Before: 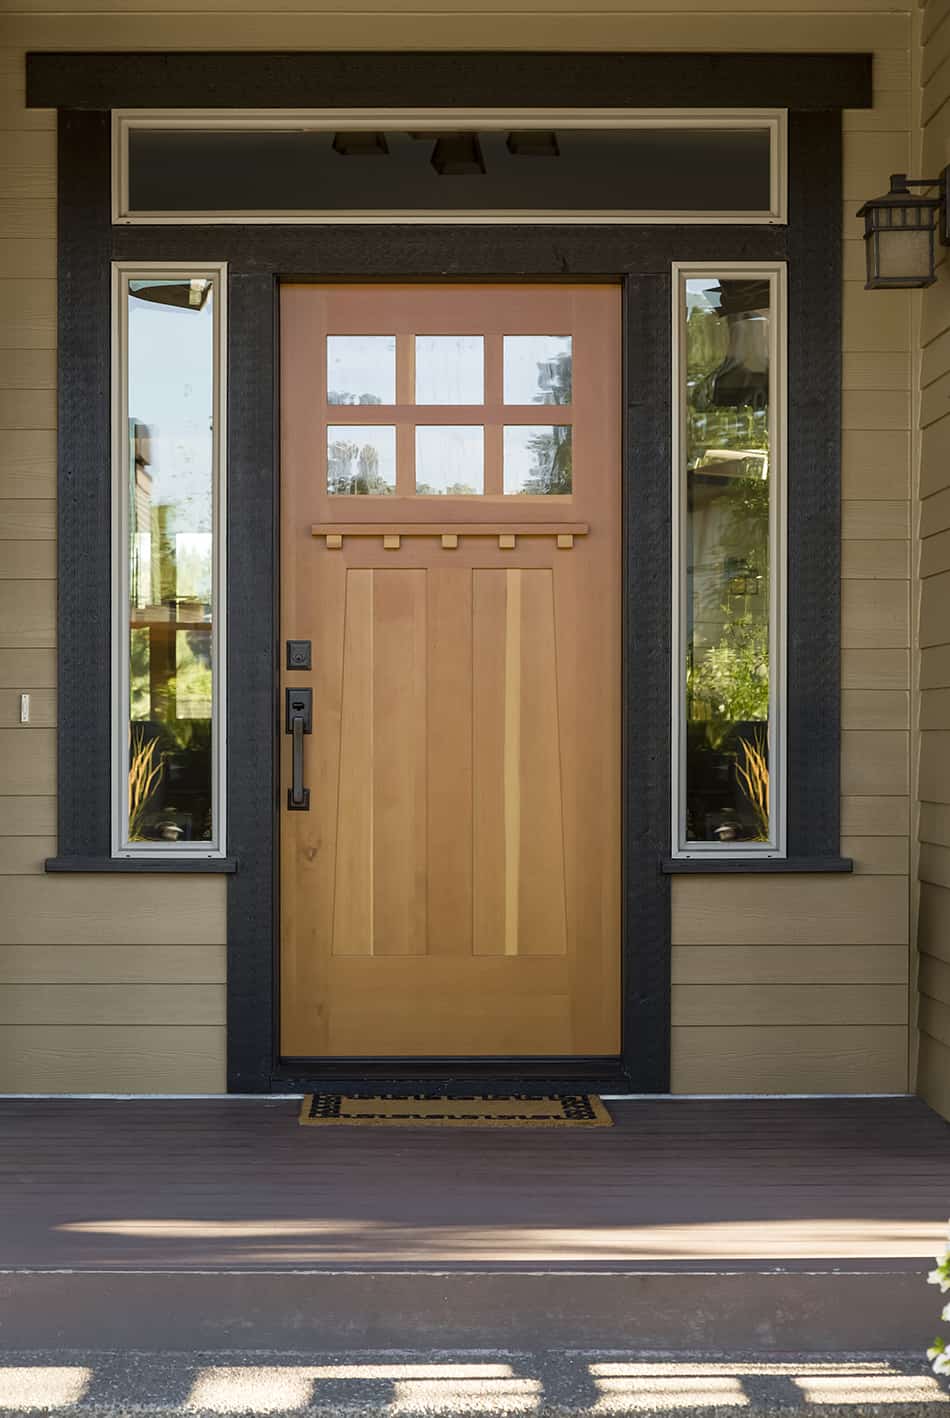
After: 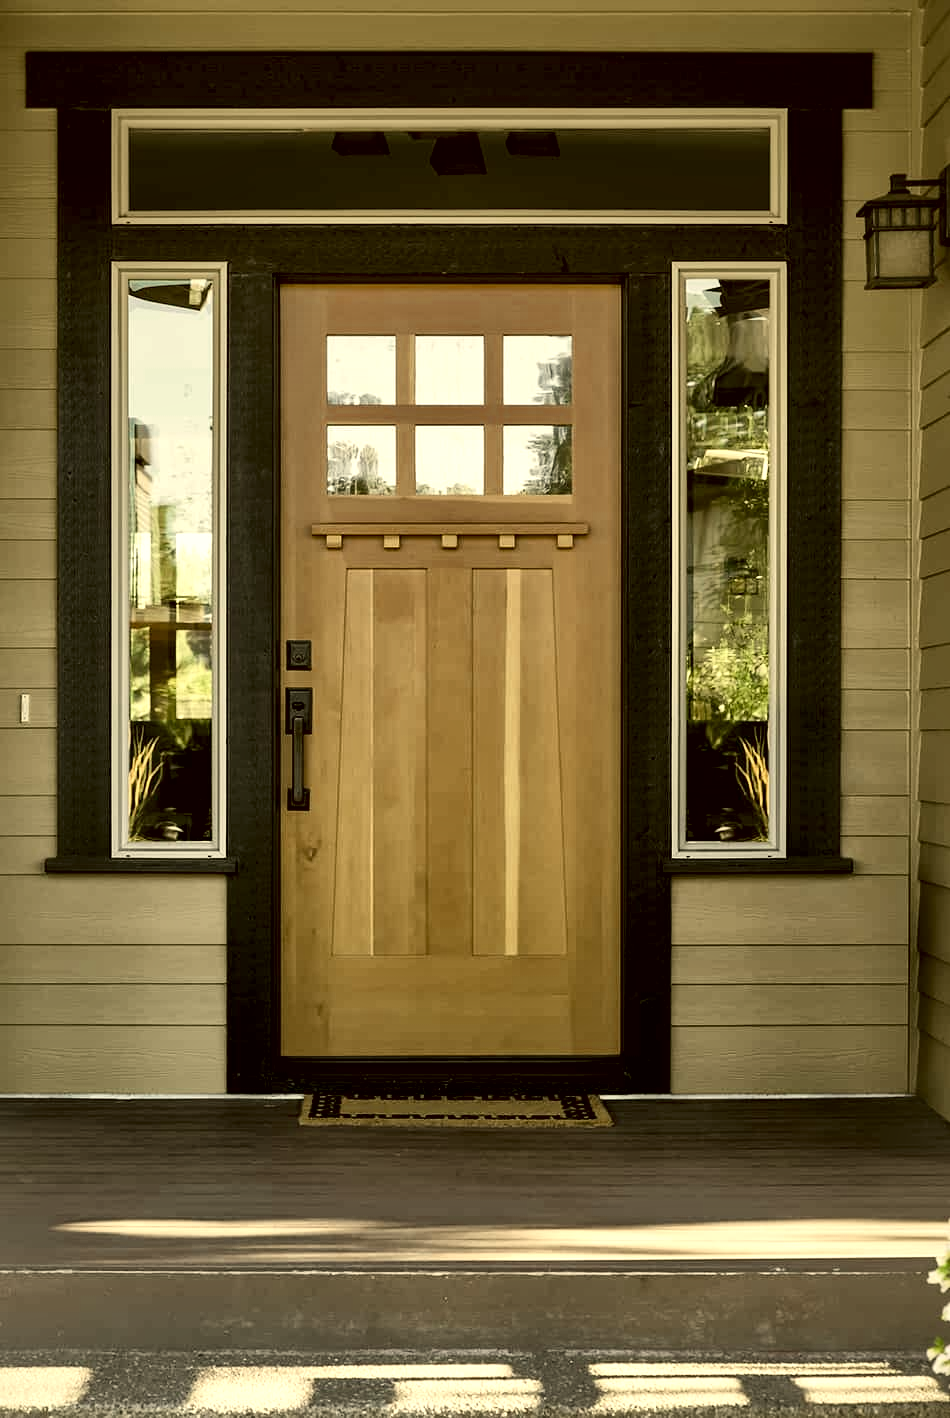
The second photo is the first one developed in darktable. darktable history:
color zones: curves: ch0 [(0, 0.5) (0.125, 0.4) (0.25, 0.5) (0.375, 0.4) (0.5, 0.4) (0.625, 0.35) (0.75, 0.35) (0.875, 0.5)]; ch1 [(0, 0.35) (0.125, 0.45) (0.25, 0.35) (0.375, 0.35) (0.5, 0.35) (0.625, 0.35) (0.75, 0.45) (0.875, 0.35)]; ch2 [(0, 0.6) (0.125, 0.5) (0.25, 0.5) (0.375, 0.6) (0.5, 0.6) (0.625, 0.5) (0.75, 0.5) (0.875, 0.5)]
local contrast: mode bilateral grid, contrast 45, coarseness 68, detail 216%, midtone range 0.2
color correction: highlights a* 0.124, highlights b* 29.01, shadows a* -0.233, shadows b* 21.59
